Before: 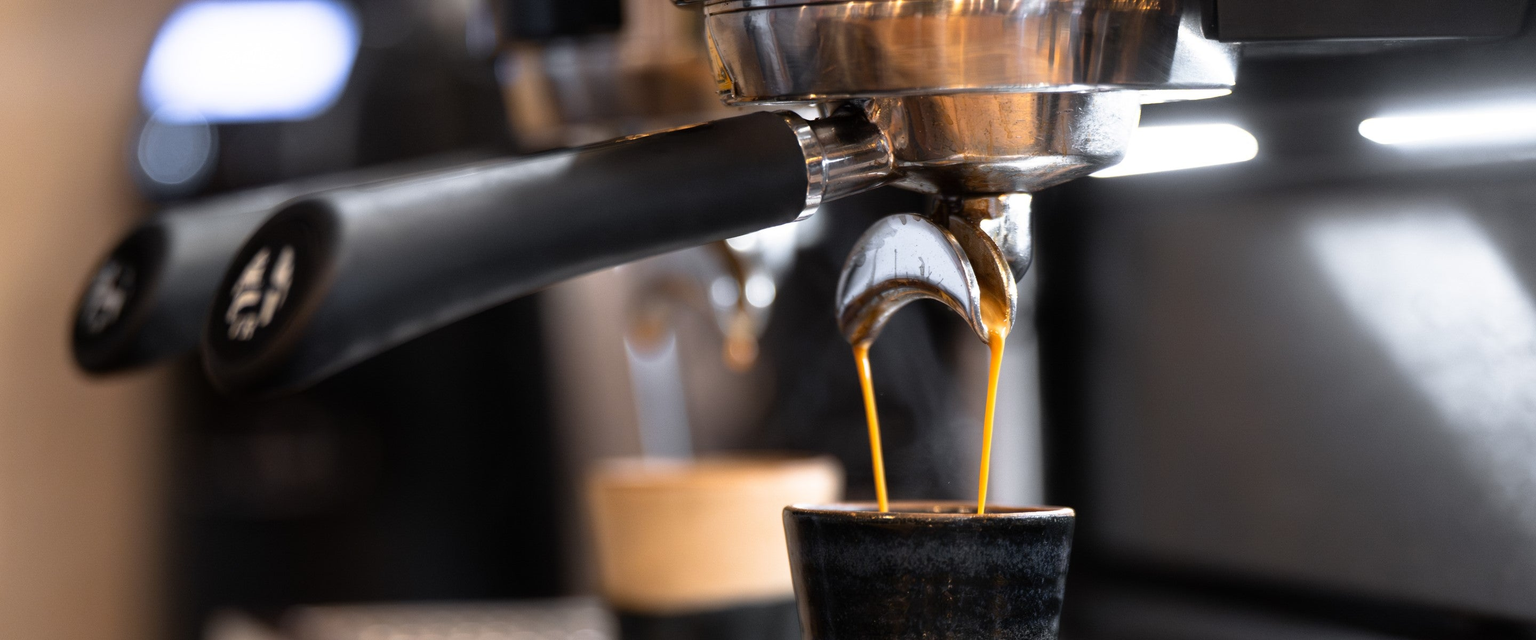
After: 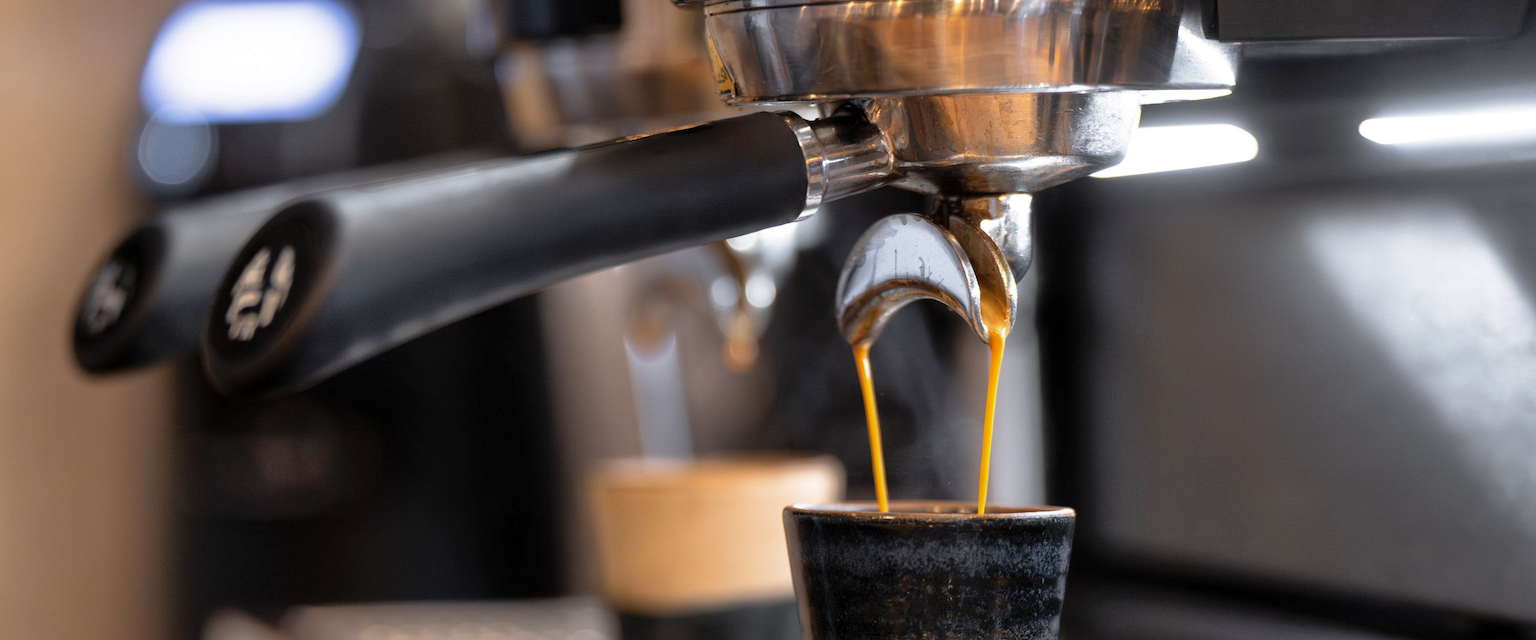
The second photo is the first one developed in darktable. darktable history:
levels: mode automatic, black 0.023%, white 99.97%, levels [0.062, 0.494, 0.925]
shadows and highlights: on, module defaults
